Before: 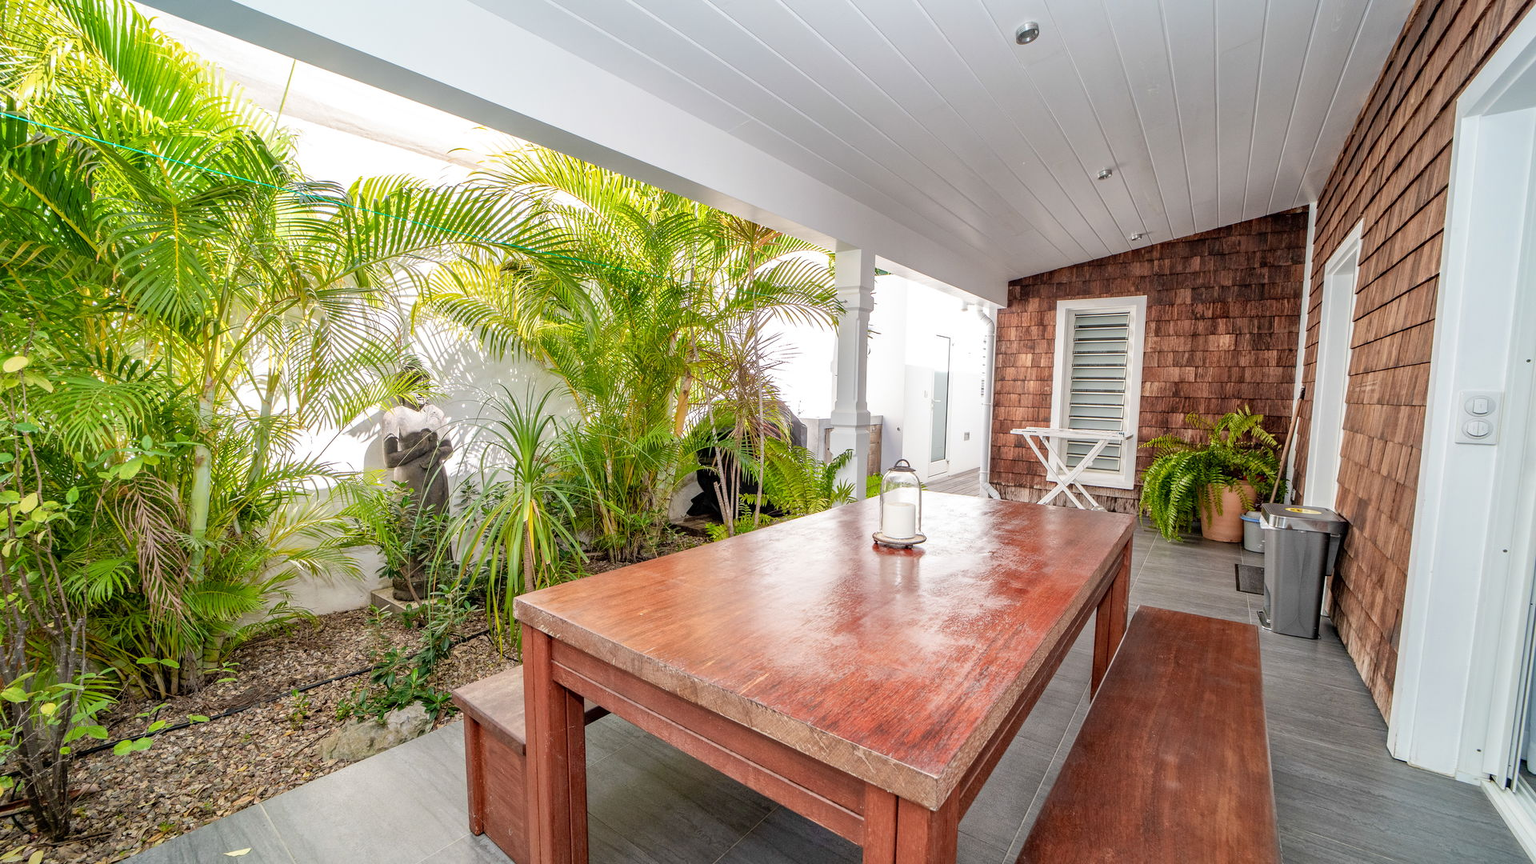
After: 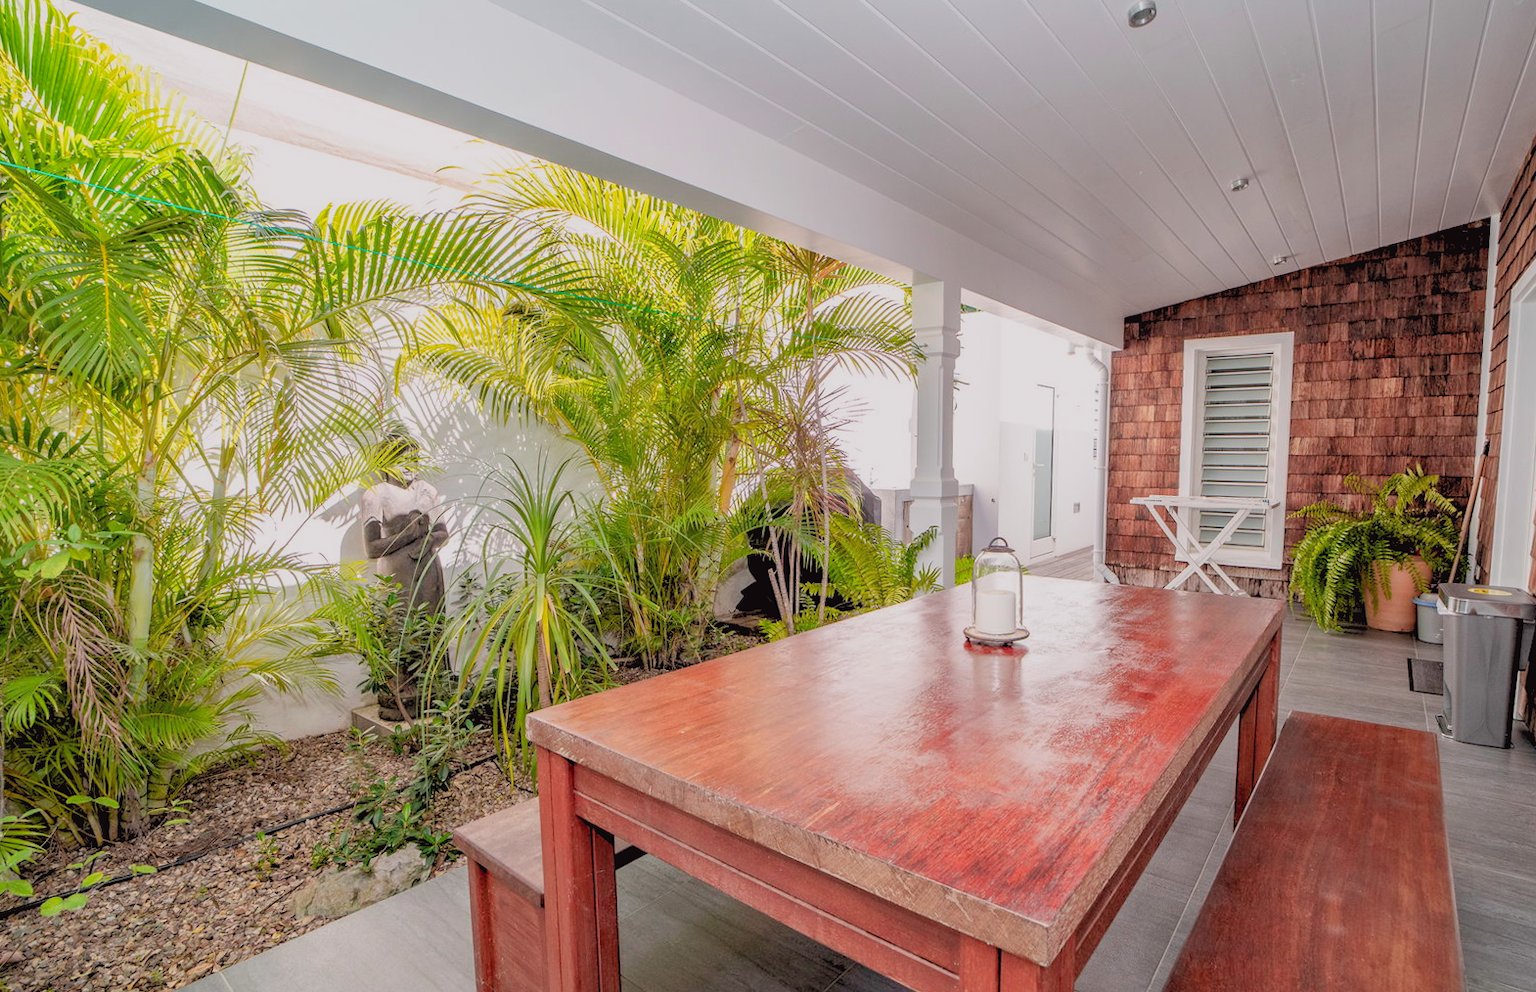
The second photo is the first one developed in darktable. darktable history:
crop and rotate: angle 1°, left 4.281%, top 0.642%, right 11.383%, bottom 2.486%
rgb levels: preserve colors sum RGB, levels [[0.038, 0.433, 0.934], [0, 0.5, 1], [0, 0.5, 1]]
tone curve: curves: ch0 [(0, 0.029) (0.253, 0.237) (1, 0.945)]; ch1 [(0, 0) (0.401, 0.42) (0.442, 0.47) (0.492, 0.498) (0.511, 0.523) (0.557, 0.565) (0.66, 0.683) (1, 1)]; ch2 [(0, 0) (0.394, 0.413) (0.5, 0.5) (0.578, 0.568) (1, 1)], color space Lab, independent channels, preserve colors none
